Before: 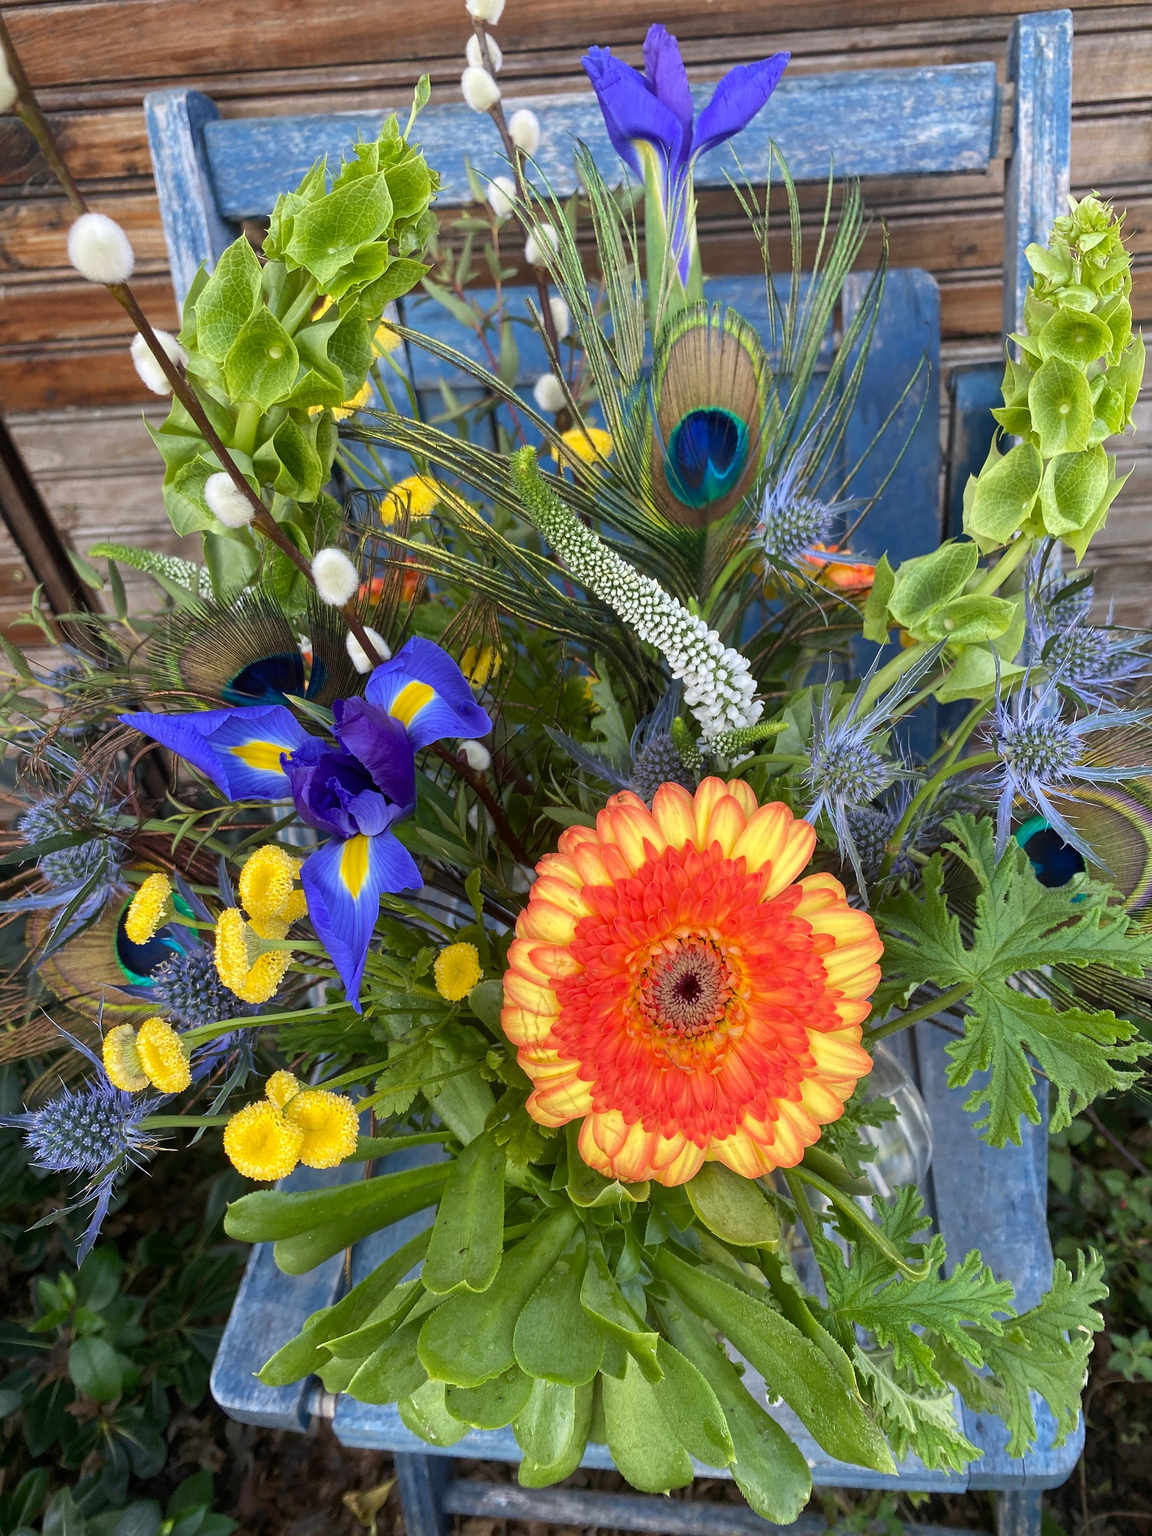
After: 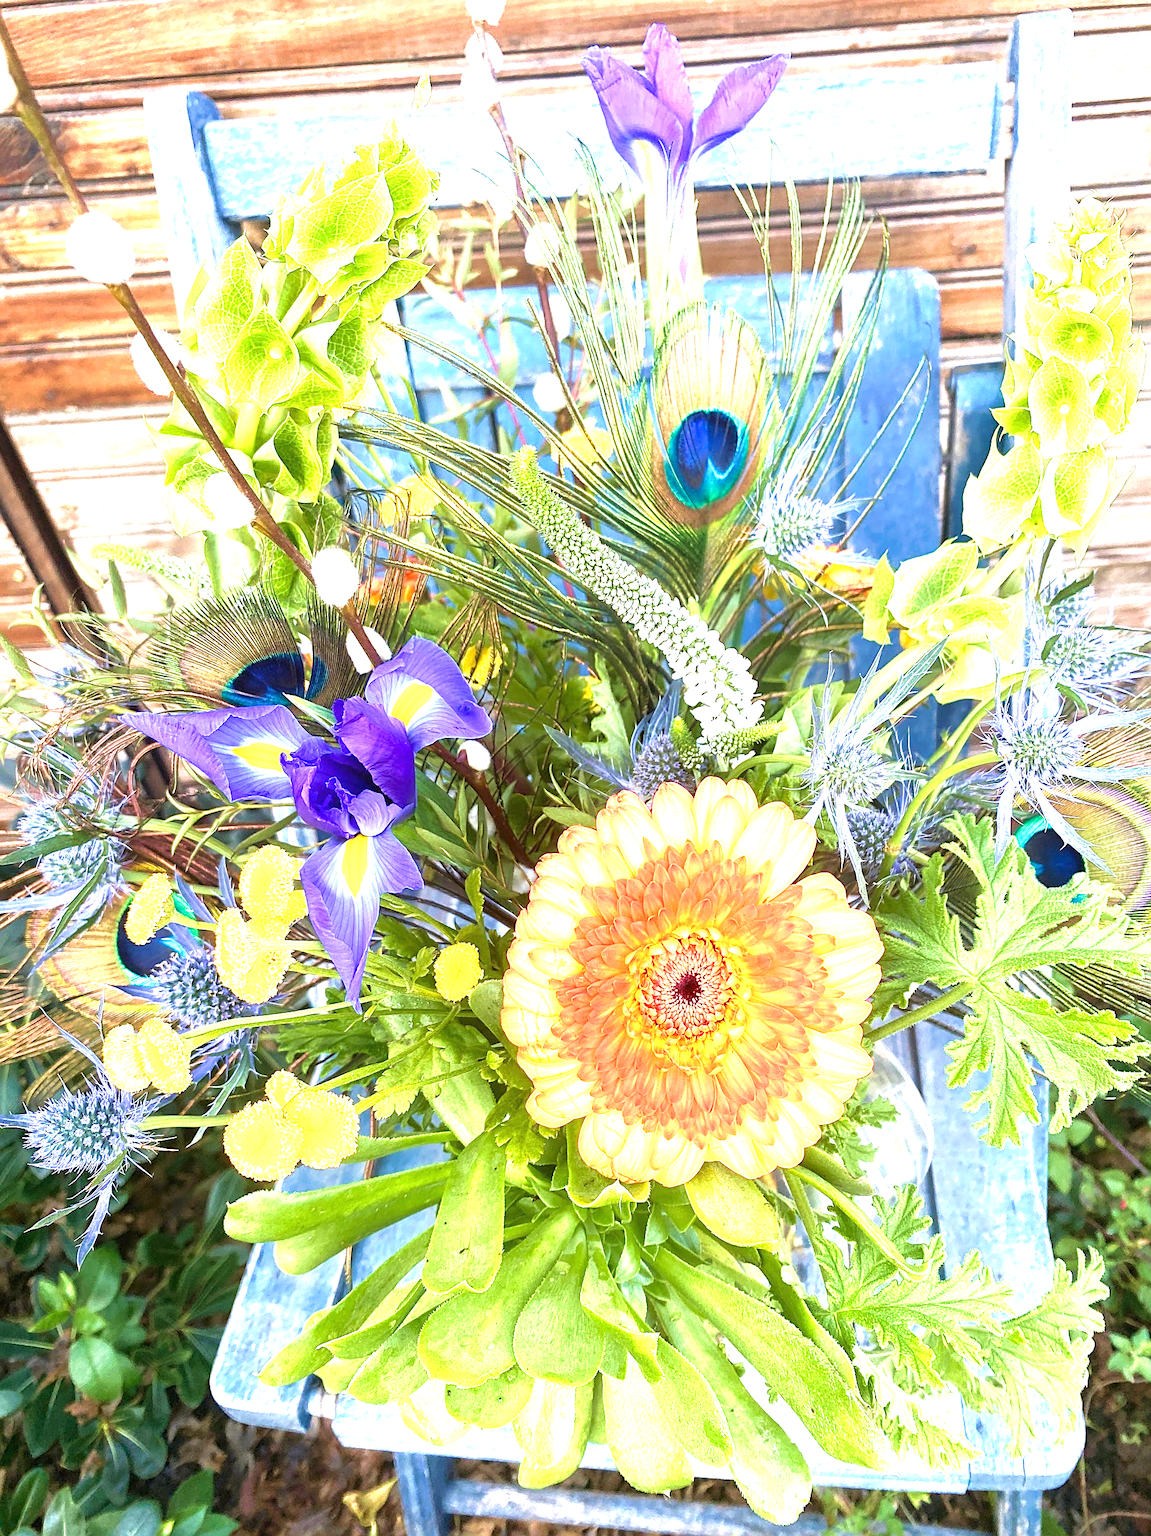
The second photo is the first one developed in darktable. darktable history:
exposure: black level correction 0, exposure 2.327 EV, compensate exposure bias true, compensate highlight preservation false
velvia: strength 45%
sharpen: on, module defaults
